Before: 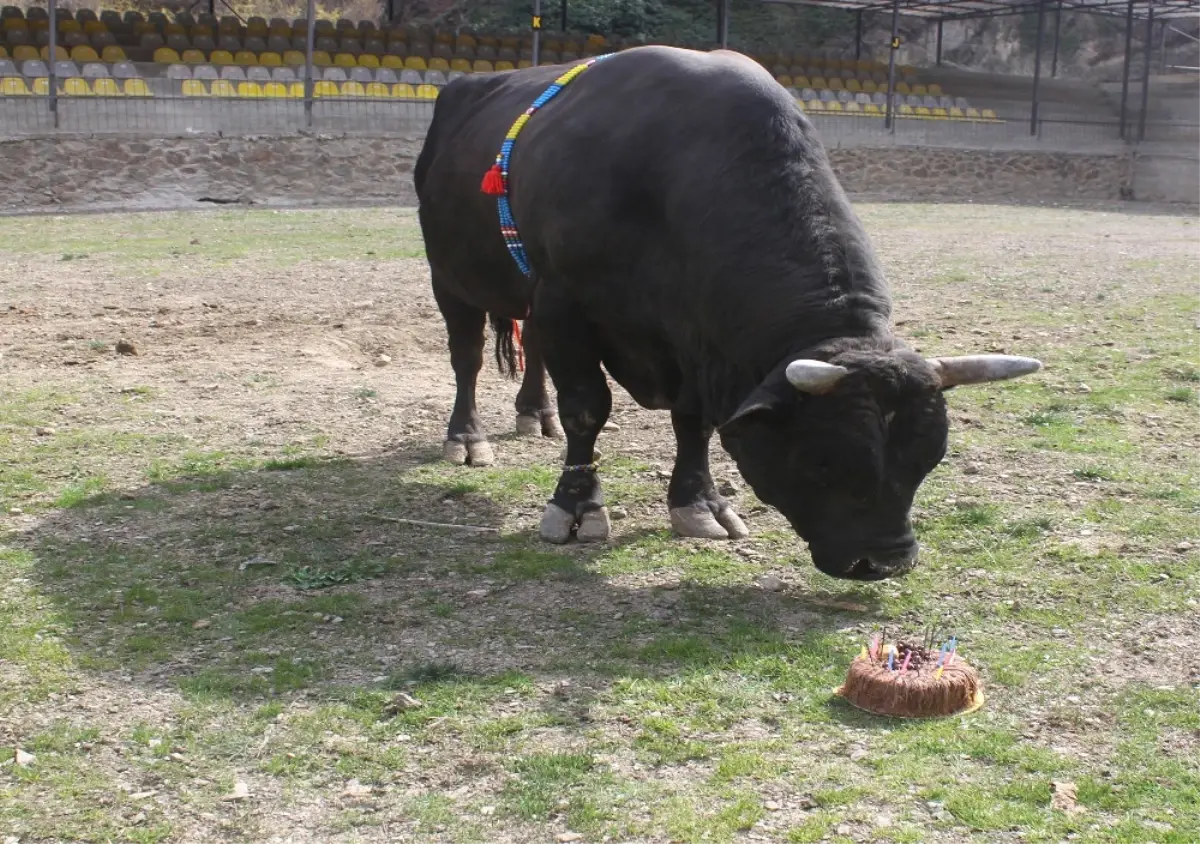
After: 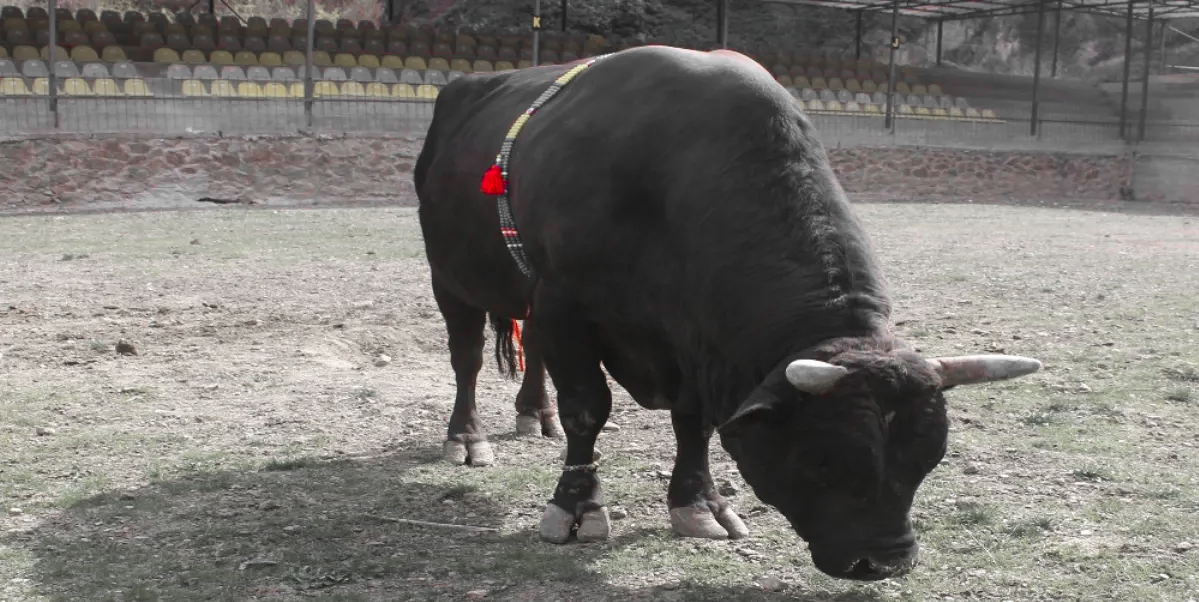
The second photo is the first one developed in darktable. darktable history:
color zones: curves: ch1 [(0, 0.831) (0.08, 0.771) (0.157, 0.268) (0.241, 0.207) (0.562, -0.005) (0.714, -0.013) (0.876, 0.01) (1, 0.831)]
crop: right 0%, bottom 28.575%
